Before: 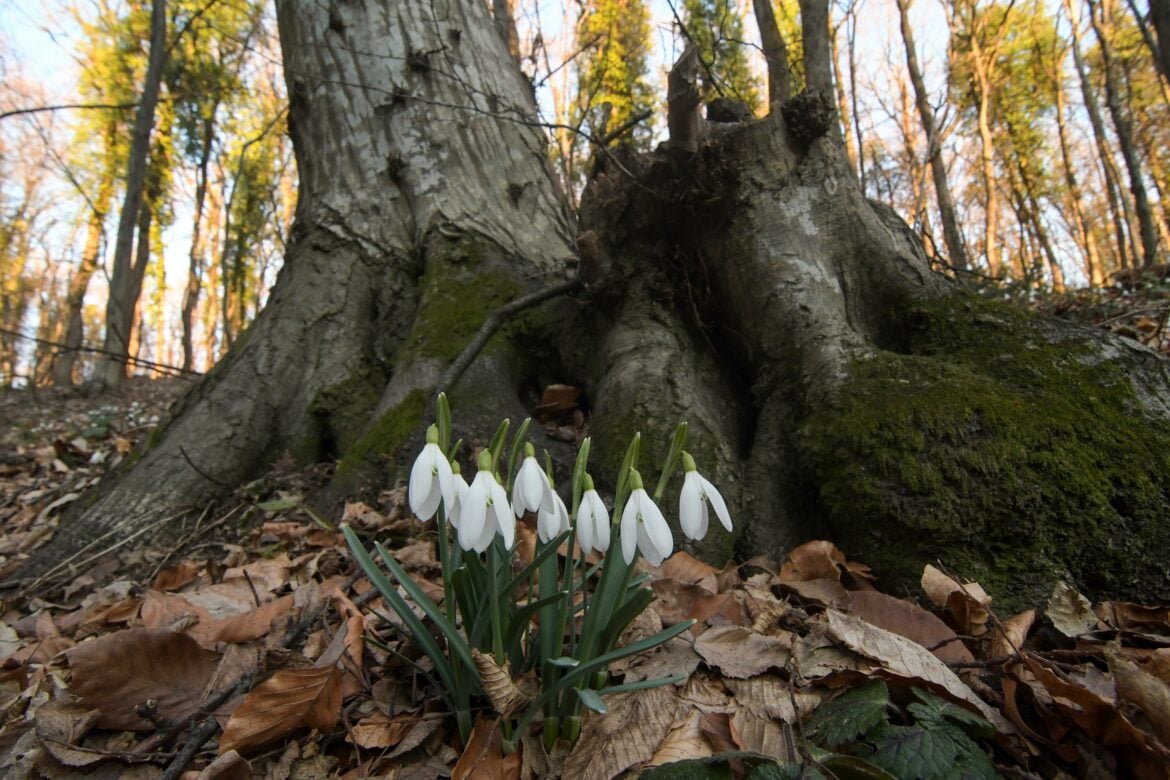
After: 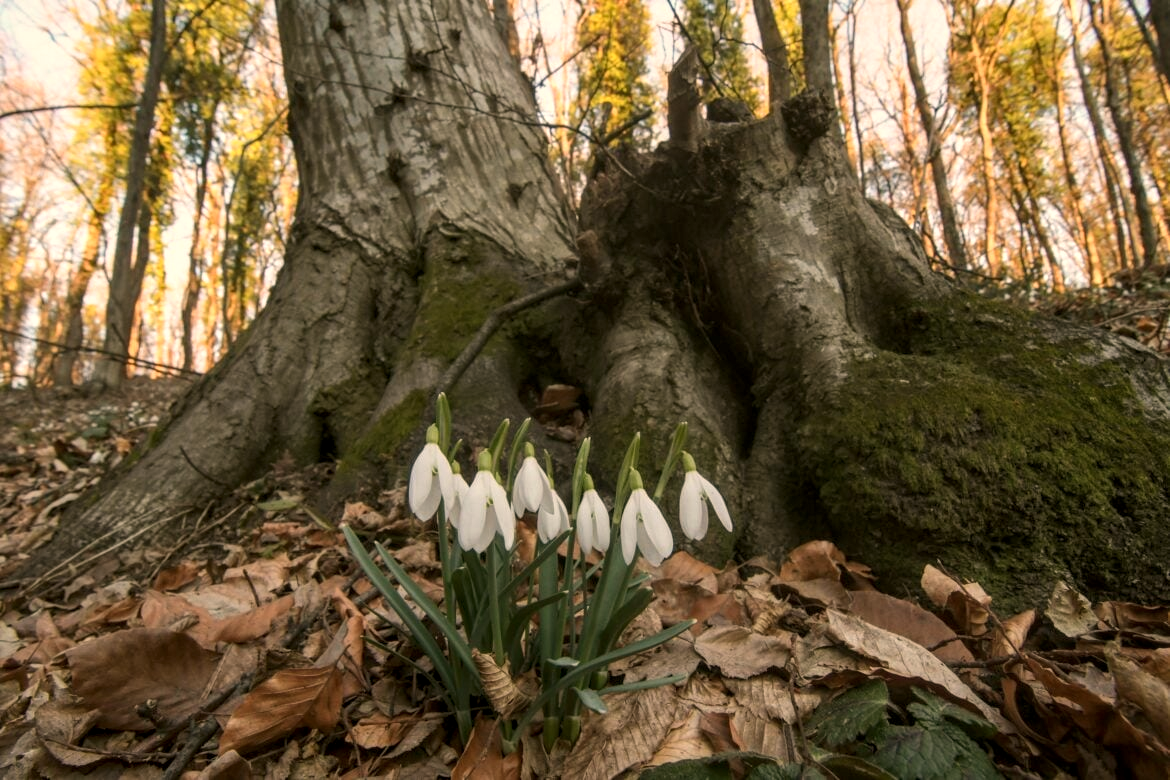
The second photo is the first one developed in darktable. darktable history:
local contrast: detail 130%
rotate and perspective: automatic cropping original format, crop left 0, crop top 0
color balance: mode lift, gamma, gain (sRGB), lift [1.04, 1, 1, 0.97], gamma [1.01, 1, 1, 0.97], gain [0.96, 1, 1, 0.97]
white balance: red 1.127, blue 0.943
